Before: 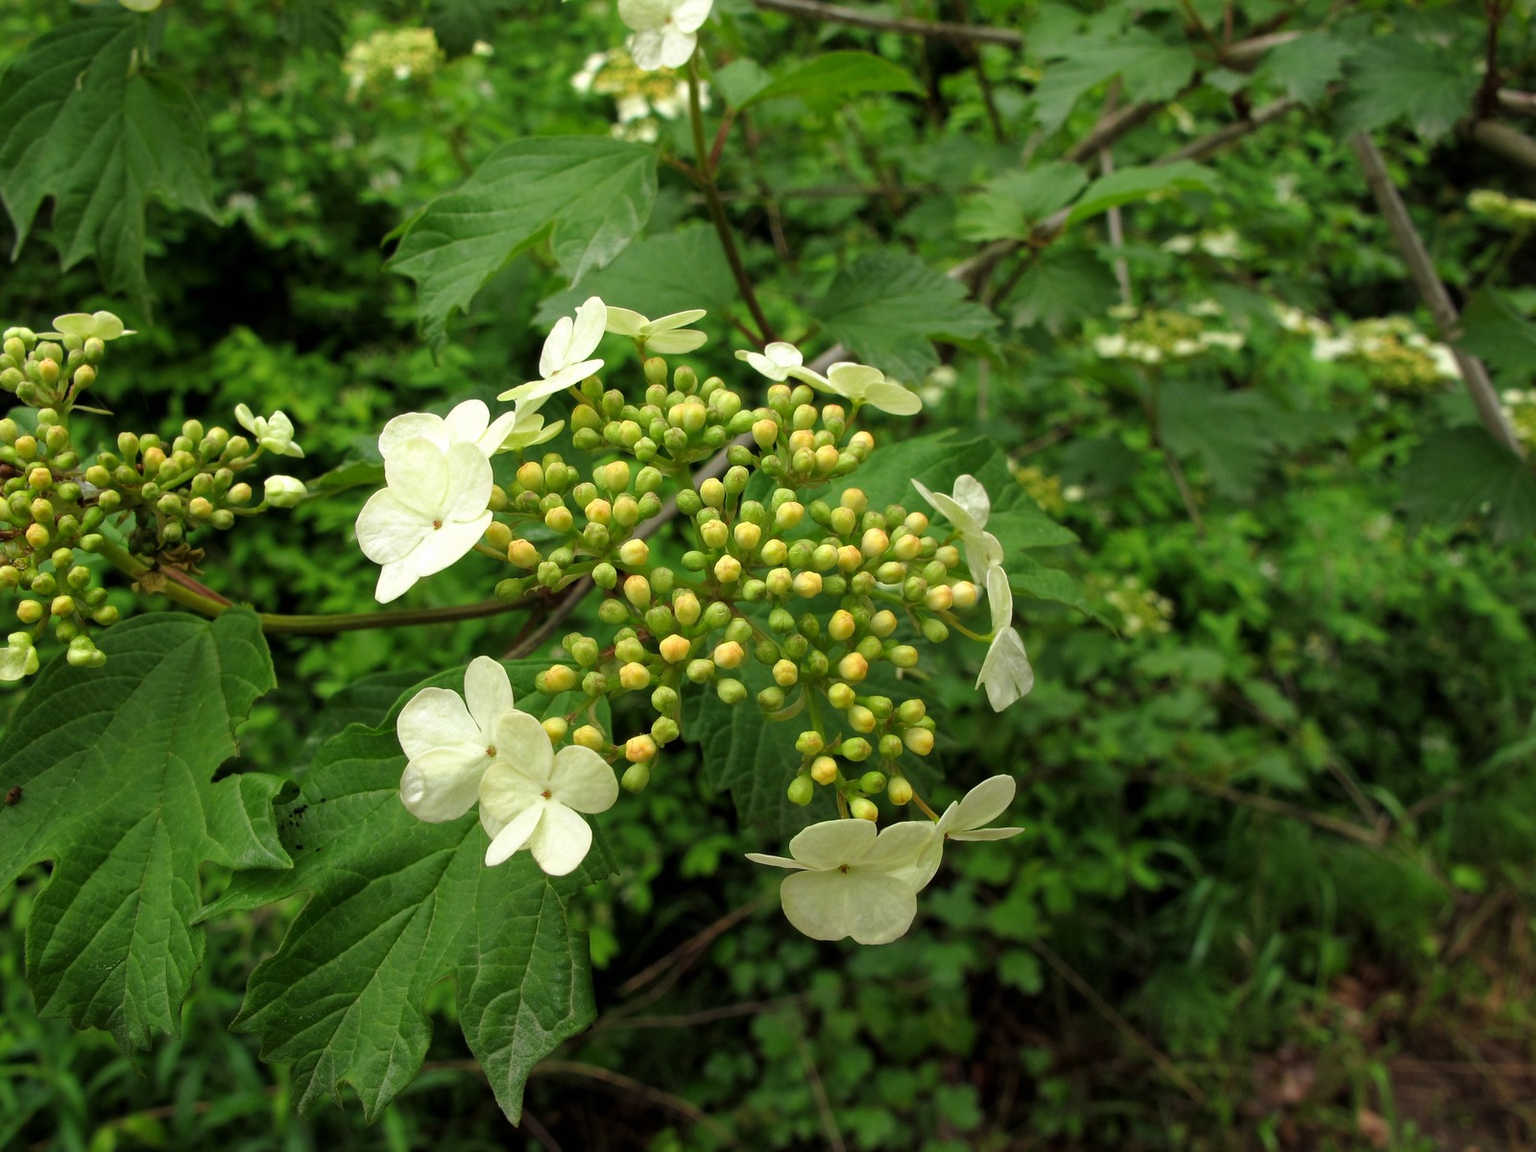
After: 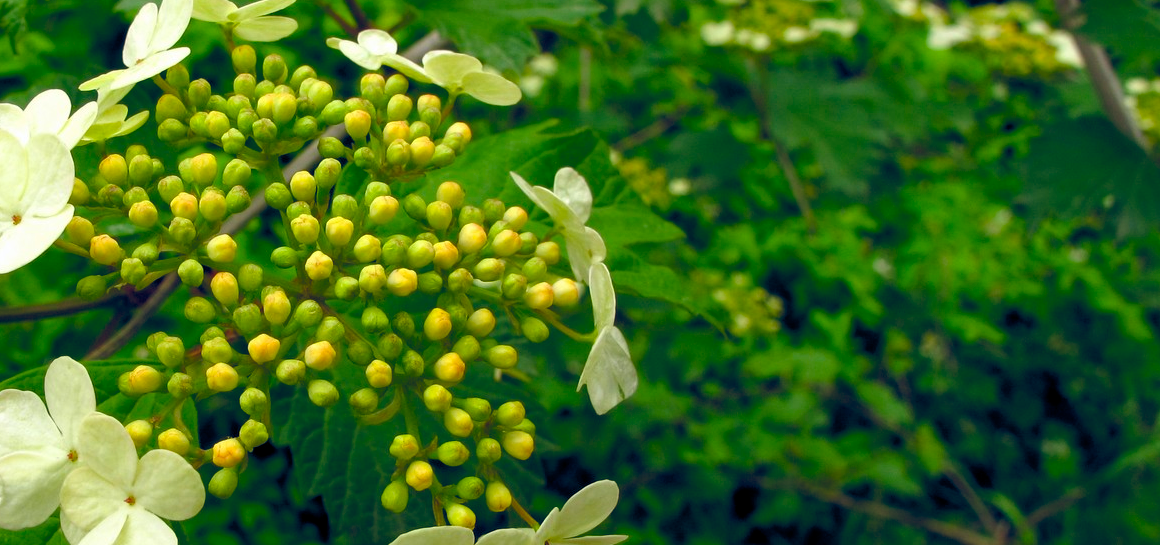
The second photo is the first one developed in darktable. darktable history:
crop and rotate: left 27.449%, top 27.315%, bottom 27.266%
color balance rgb: global offset › chroma 0.253%, global offset › hue 256.44°, linear chroma grading › global chroma 20.479%, perceptual saturation grading › global saturation 20.23%, perceptual saturation grading › highlights -19.758%, perceptual saturation grading › shadows 29.816%, global vibrance 14.332%
